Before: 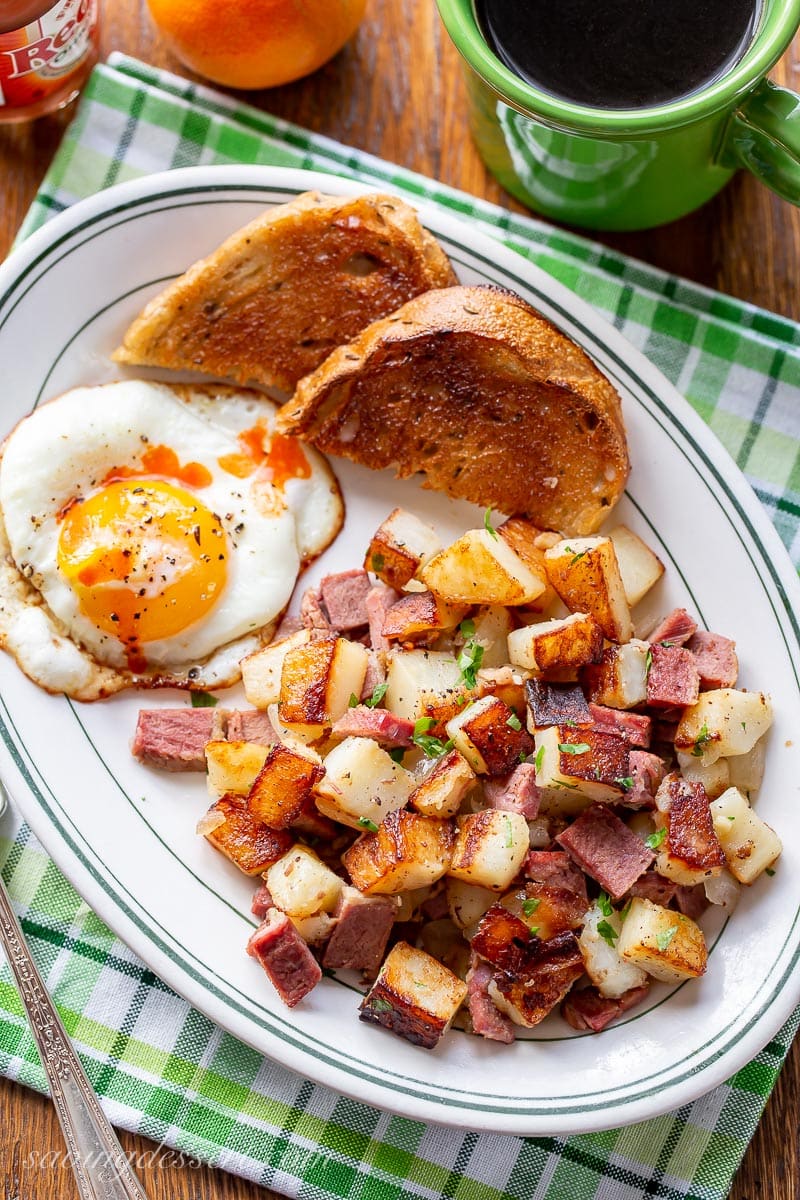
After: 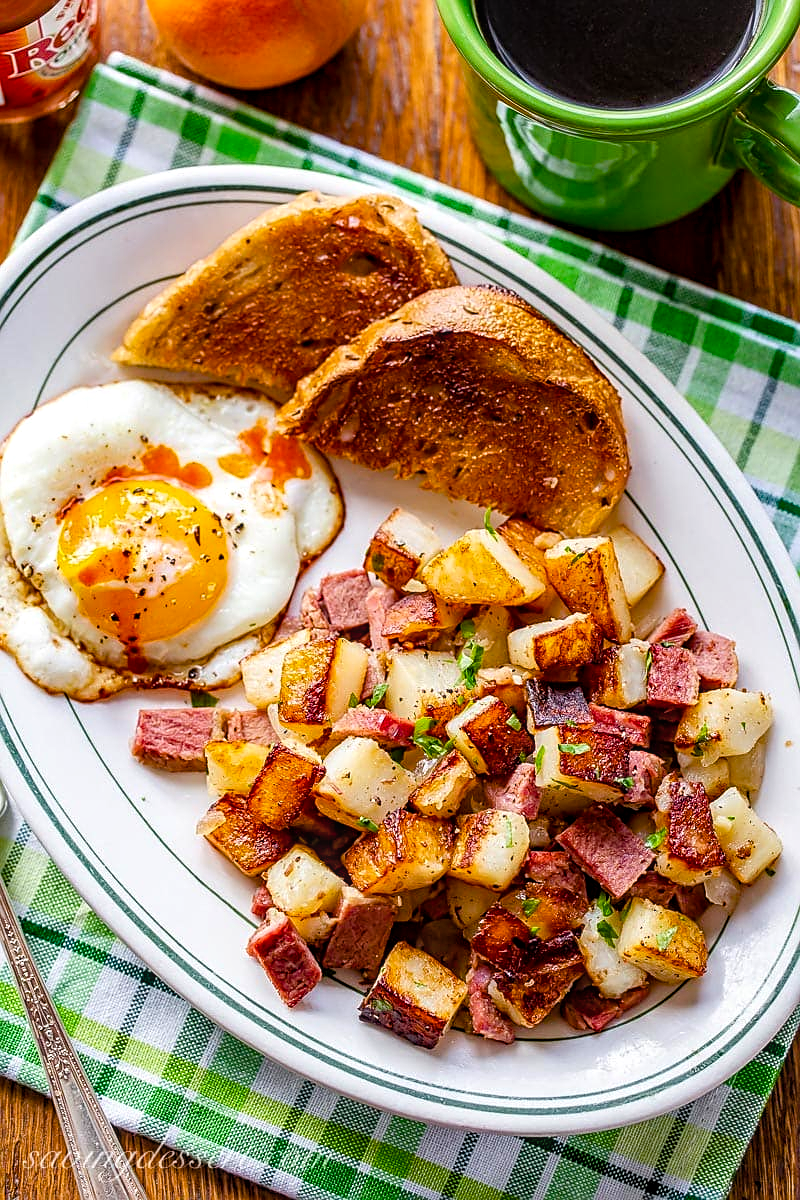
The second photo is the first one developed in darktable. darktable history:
color balance rgb: shadows lift › luminance -19.617%, power › hue 315.58°, perceptual saturation grading › global saturation 20%, perceptual saturation grading › highlights -25.361%, perceptual saturation grading › shadows 25.962%, global vibrance 39.801%
local contrast: on, module defaults
sharpen: on, module defaults
